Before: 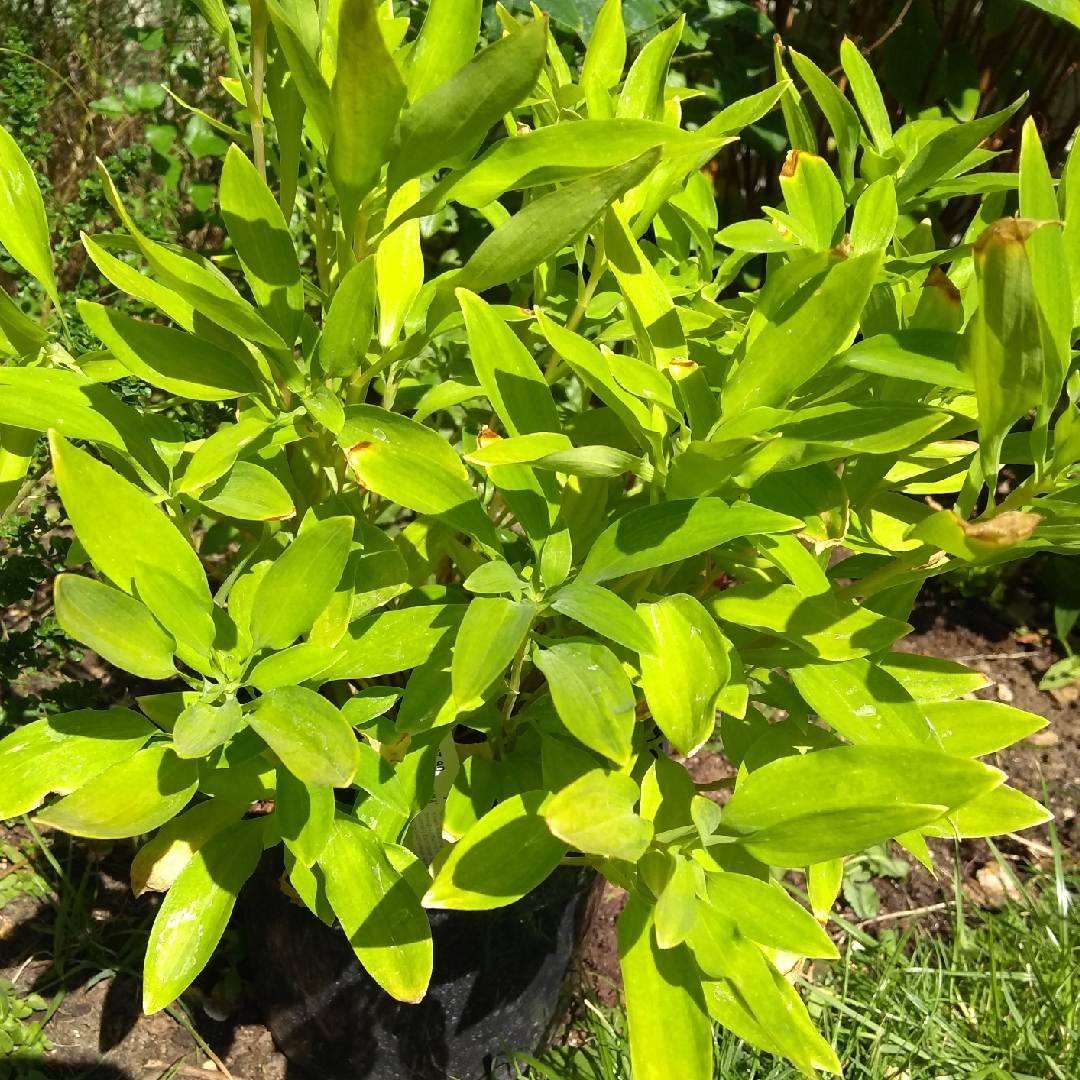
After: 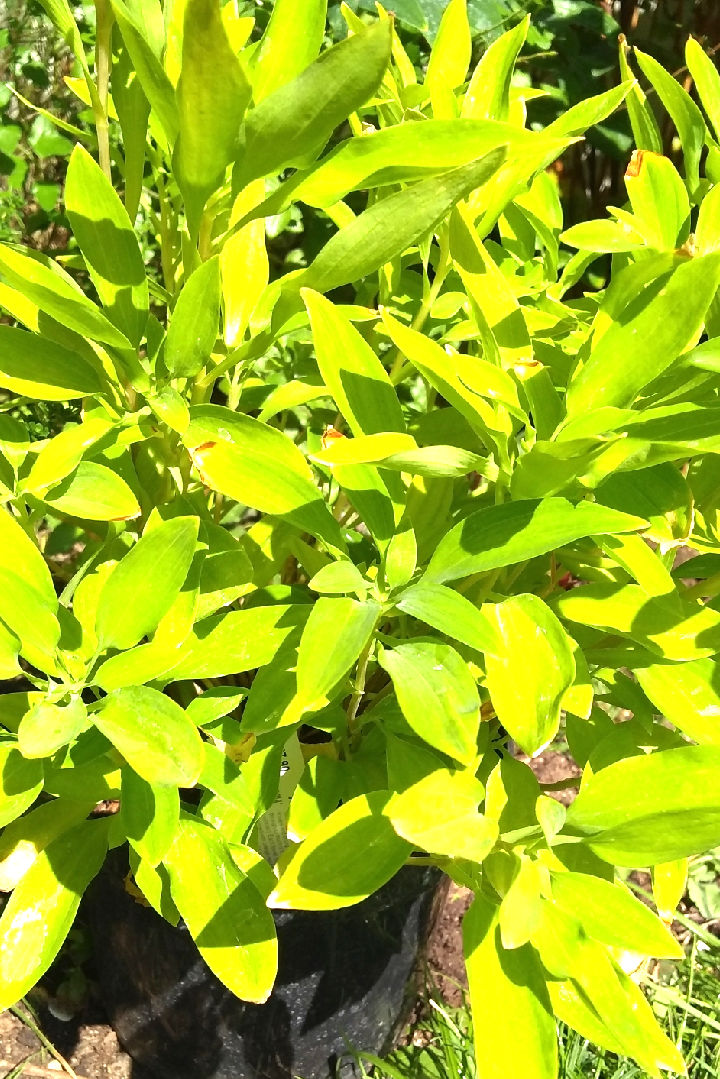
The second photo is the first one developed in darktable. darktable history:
crop and rotate: left 14.366%, right 18.953%
exposure: black level correction 0, exposure 0.875 EV, compensate highlight preservation false
